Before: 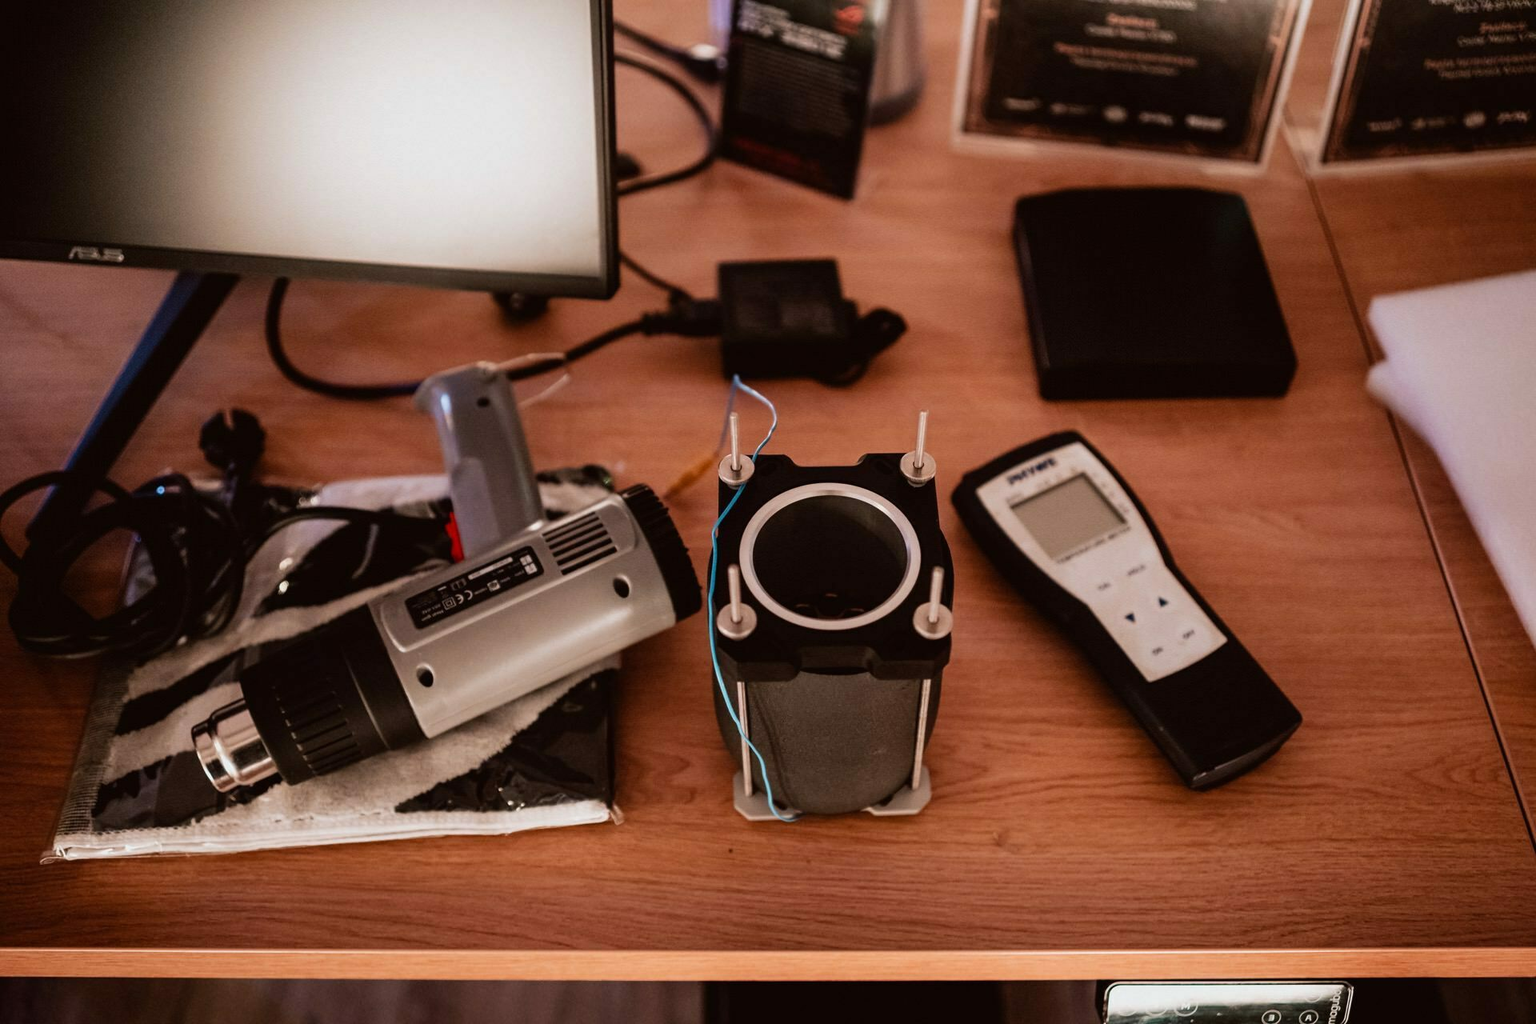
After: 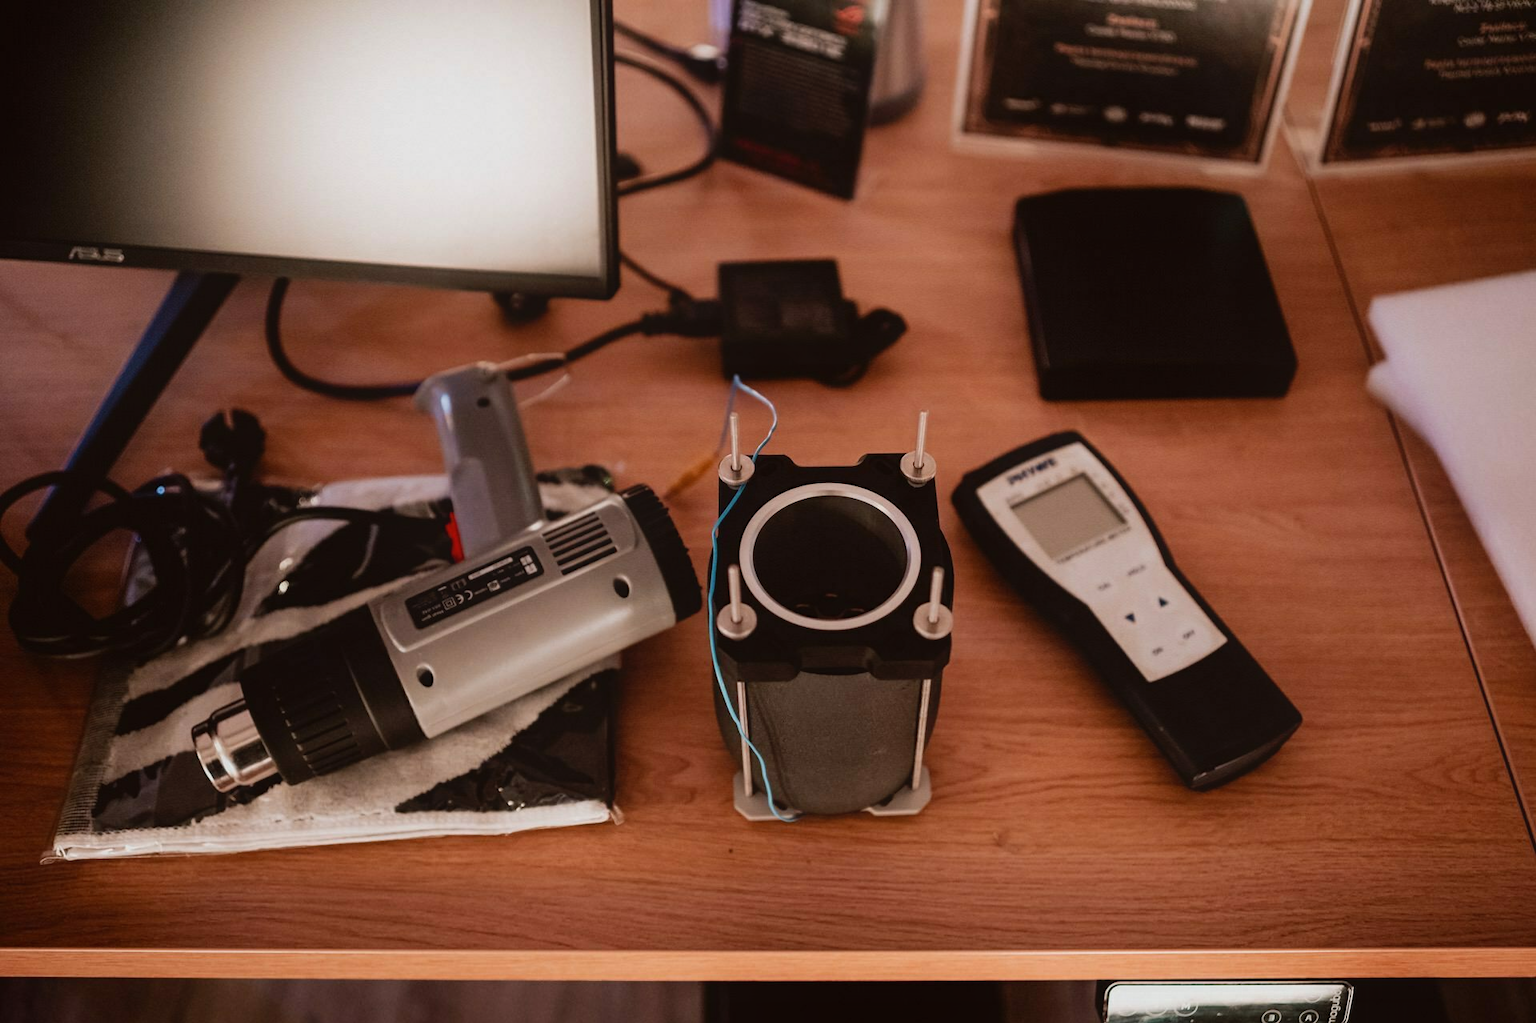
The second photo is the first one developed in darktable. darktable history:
crop: bottom 0.071%
contrast equalizer: octaves 7, y [[0.6 ×6], [0.55 ×6], [0 ×6], [0 ×6], [0 ×6]], mix -0.3
